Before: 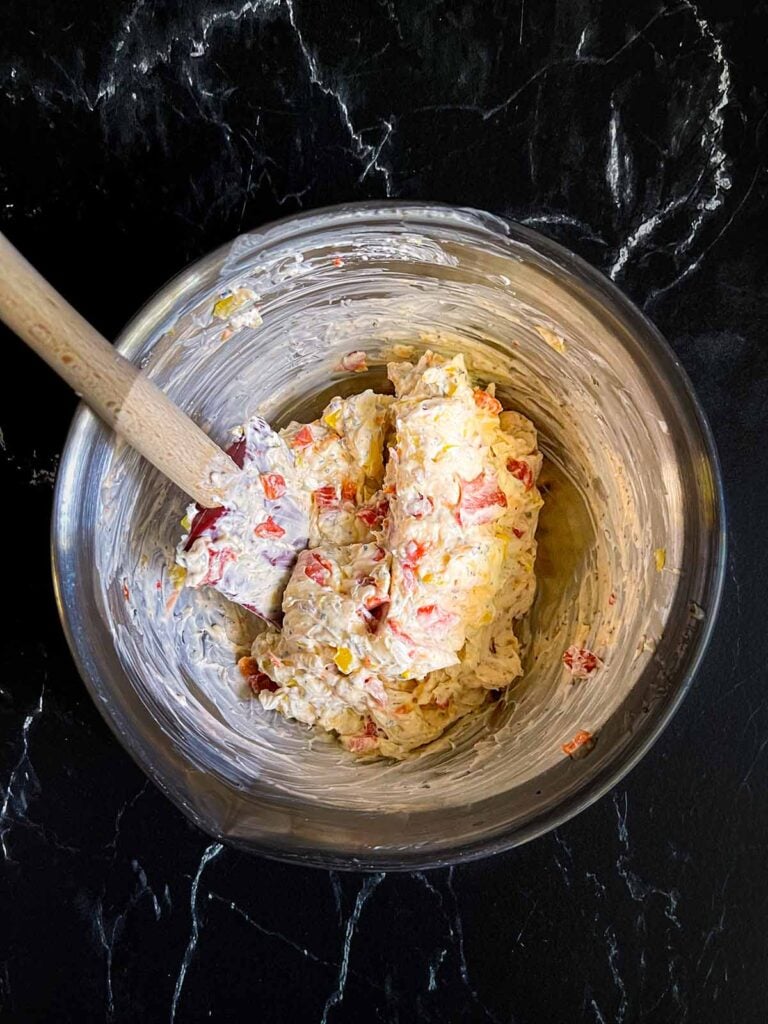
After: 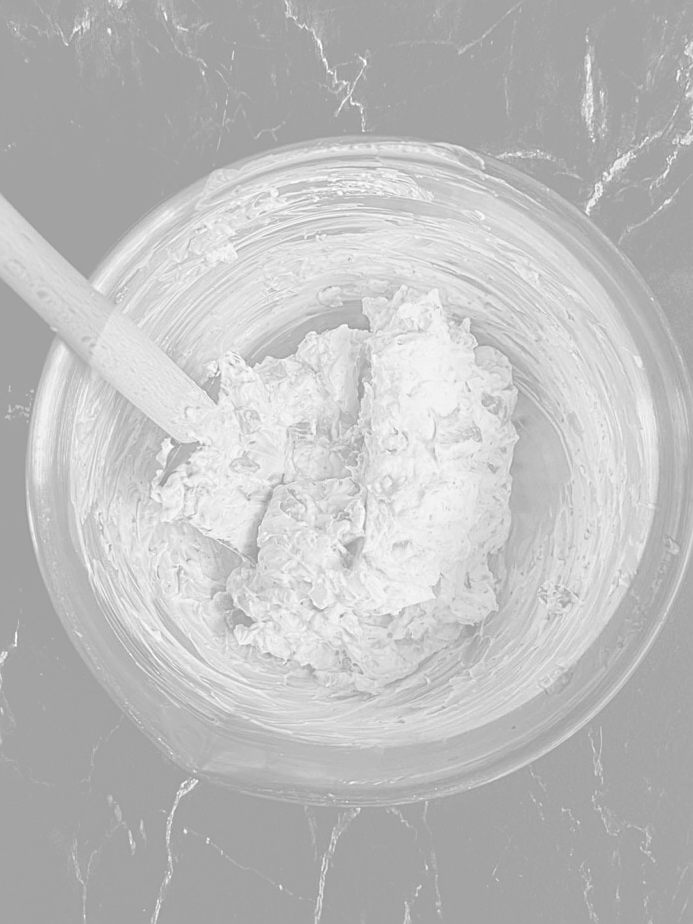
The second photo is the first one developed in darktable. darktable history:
colorize: hue 331.2°, saturation 75%, source mix 30.28%, lightness 70.52%, version 1
sharpen: on, module defaults
monochrome: a 14.95, b -89.96
crop: left 3.305%, top 6.436%, right 6.389%, bottom 3.258%
